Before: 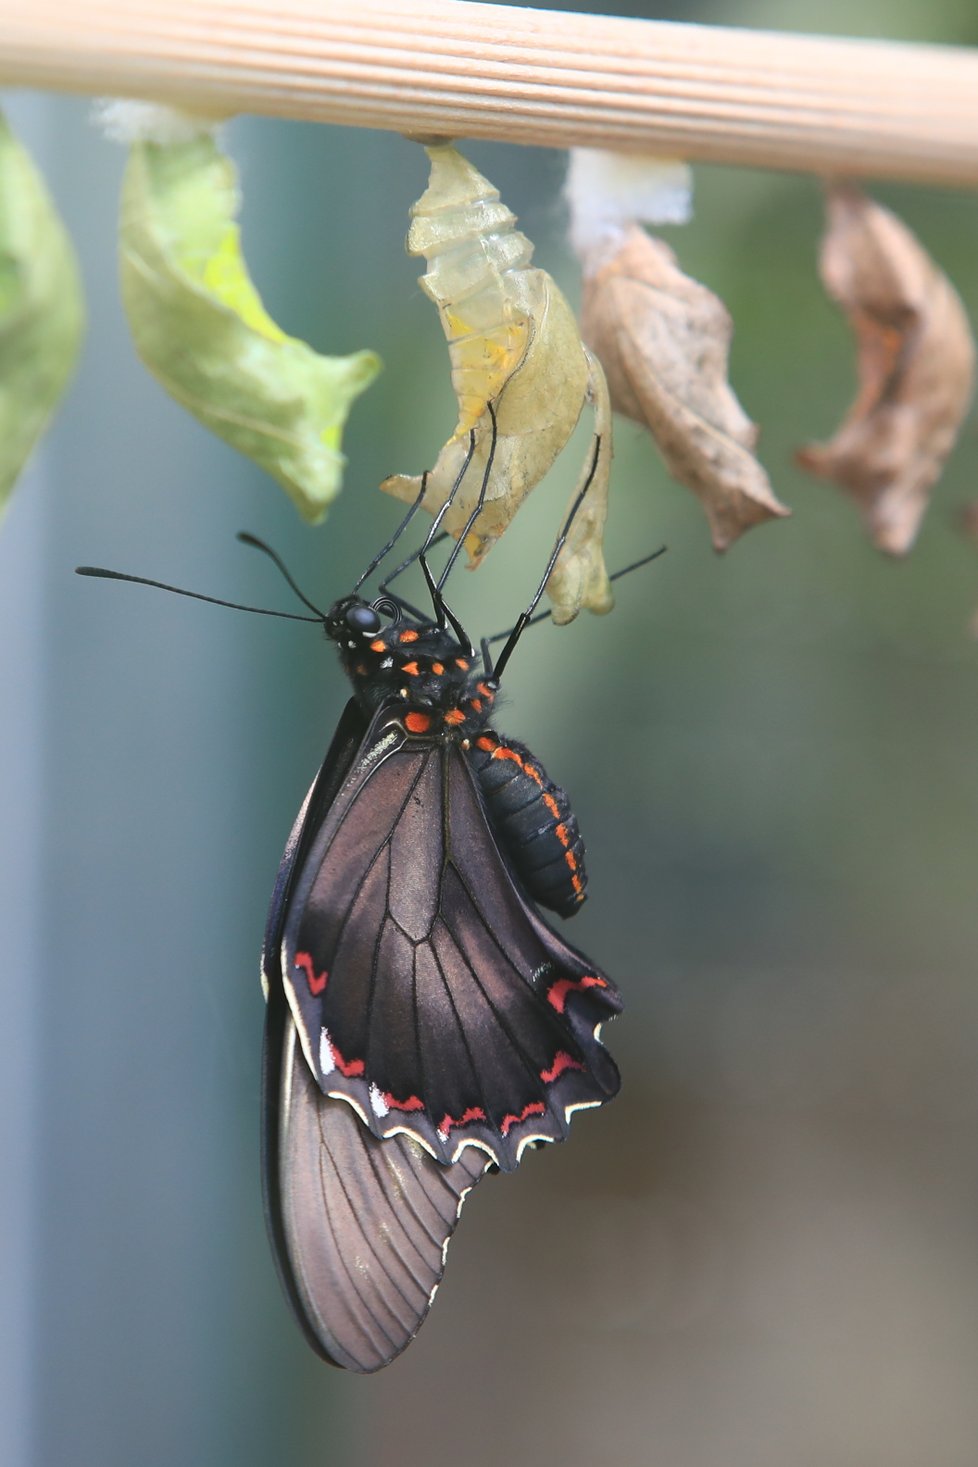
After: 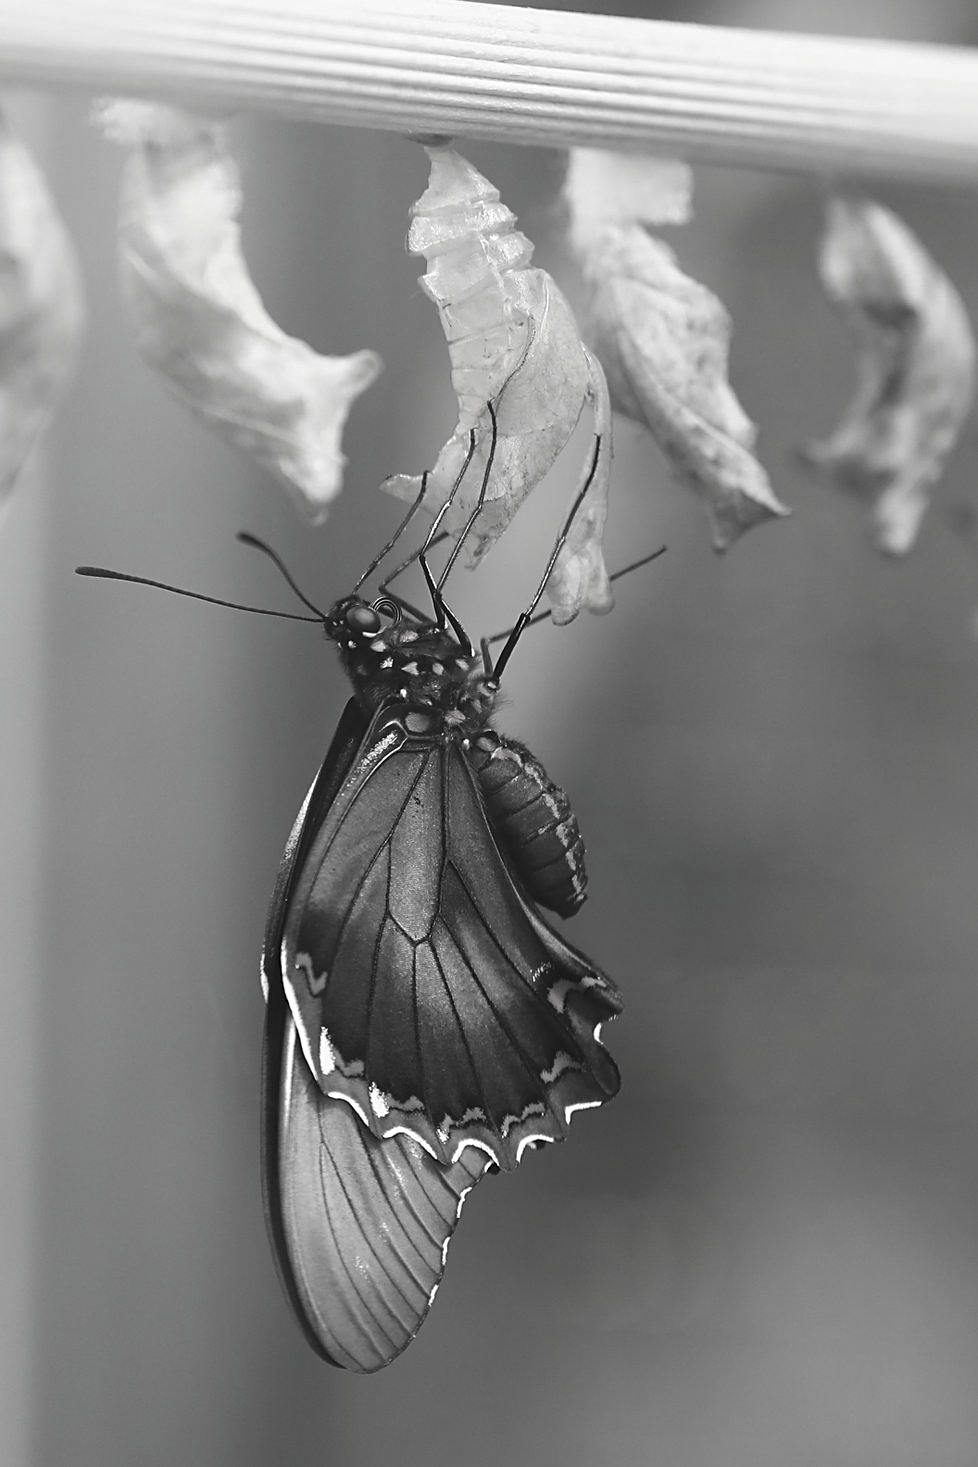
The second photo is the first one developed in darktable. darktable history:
sharpen: on, module defaults
contrast brightness saturation: saturation -0.987
